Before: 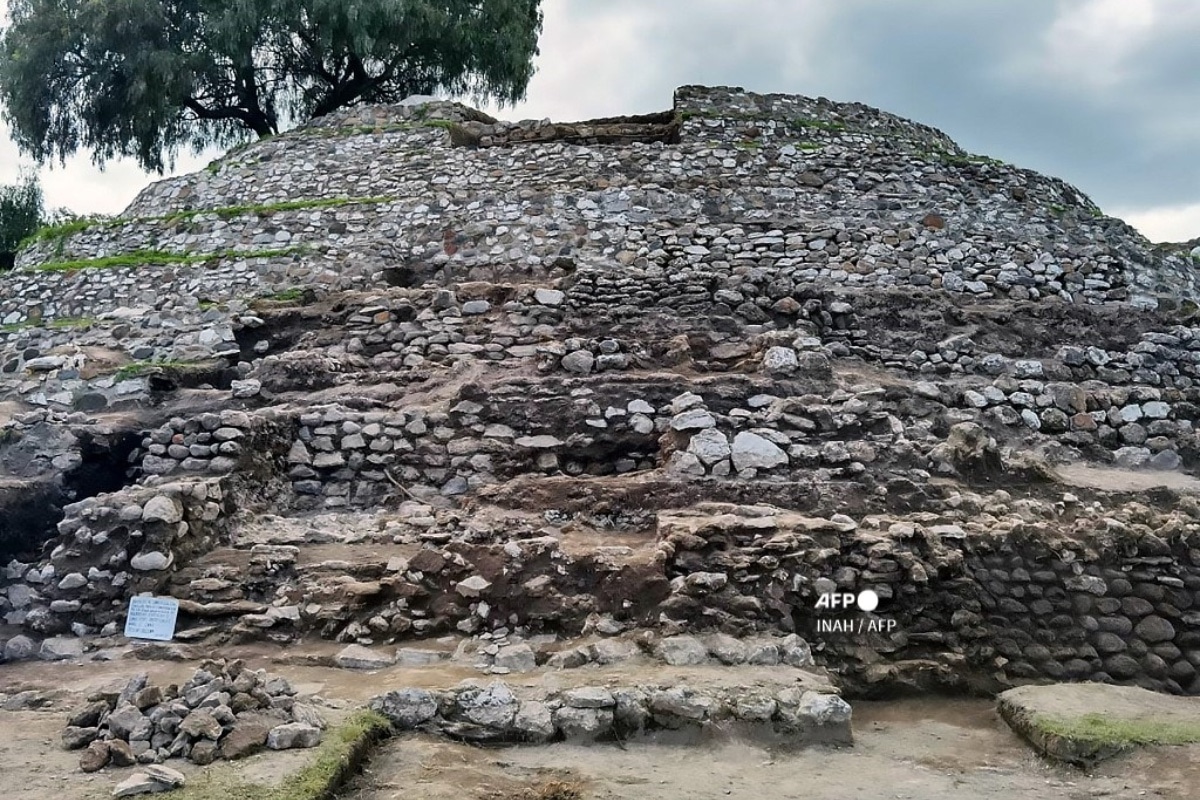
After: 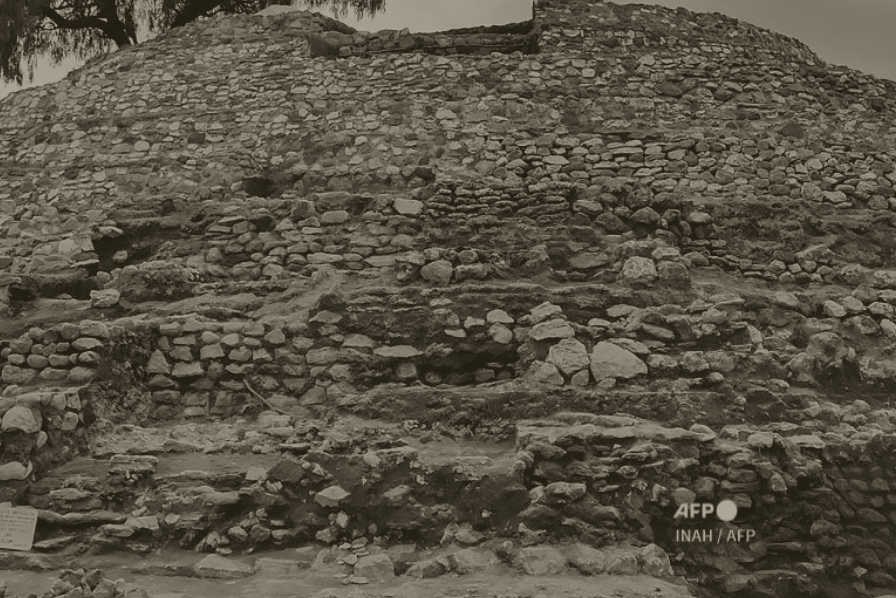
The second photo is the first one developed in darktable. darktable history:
exposure: exposure -0.116 EV, compensate exposure bias true, compensate highlight preservation false
colorize: hue 41.44°, saturation 22%, source mix 60%, lightness 10.61%
crop and rotate: left 11.831%, top 11.346%, right 13.429%, bottom 13.899%
